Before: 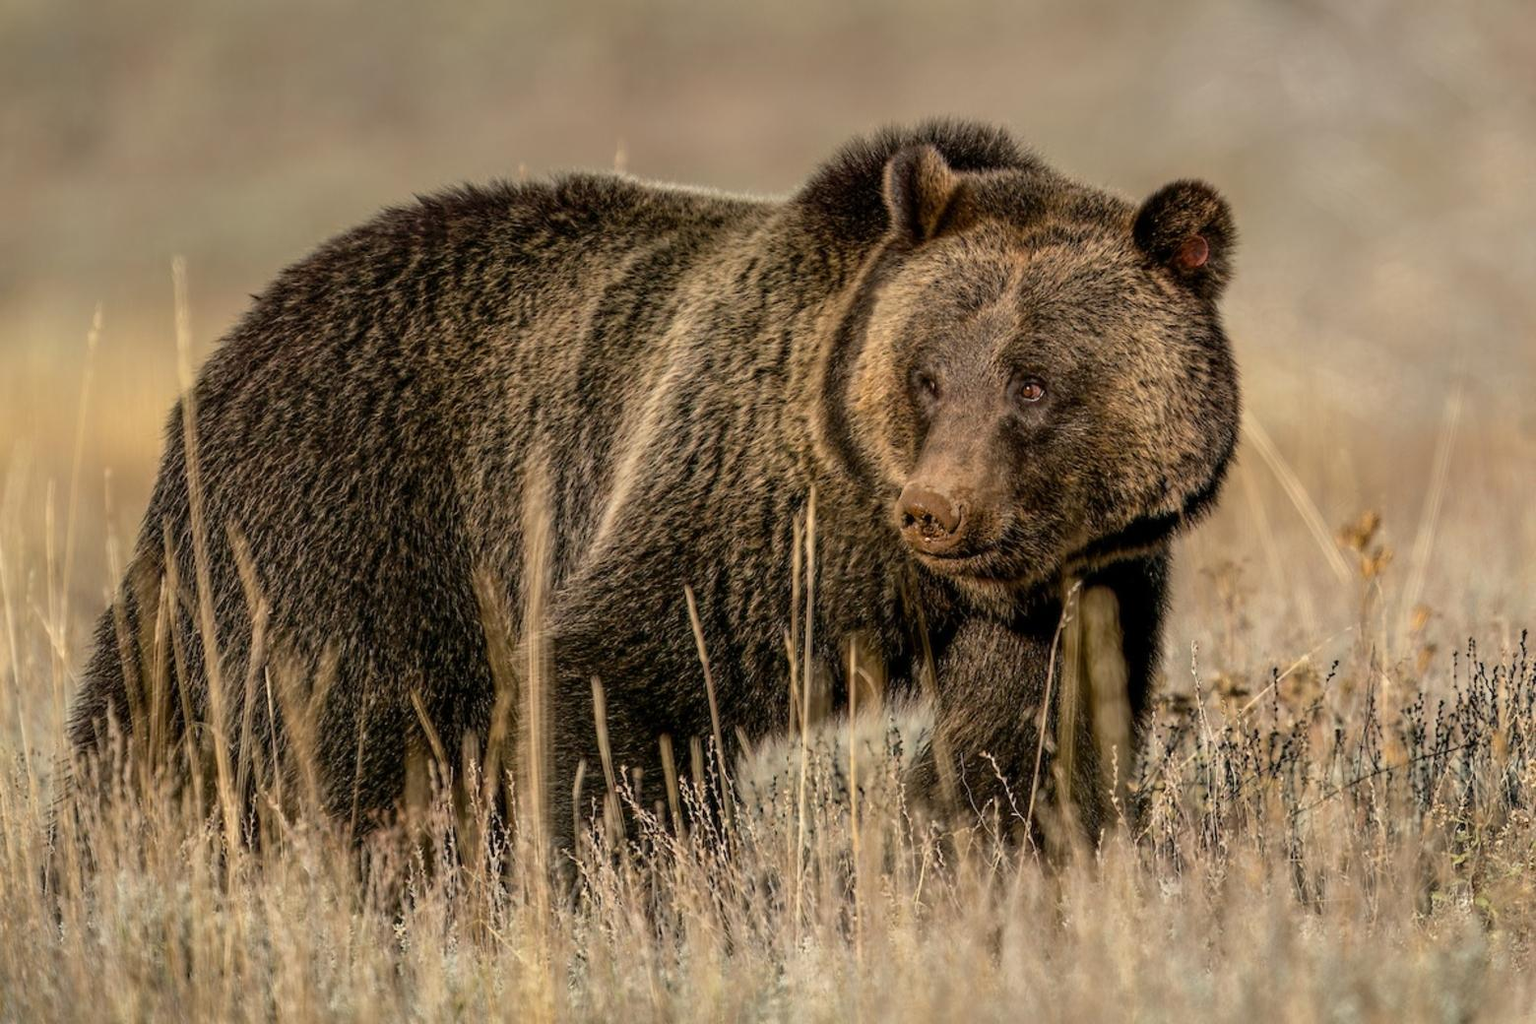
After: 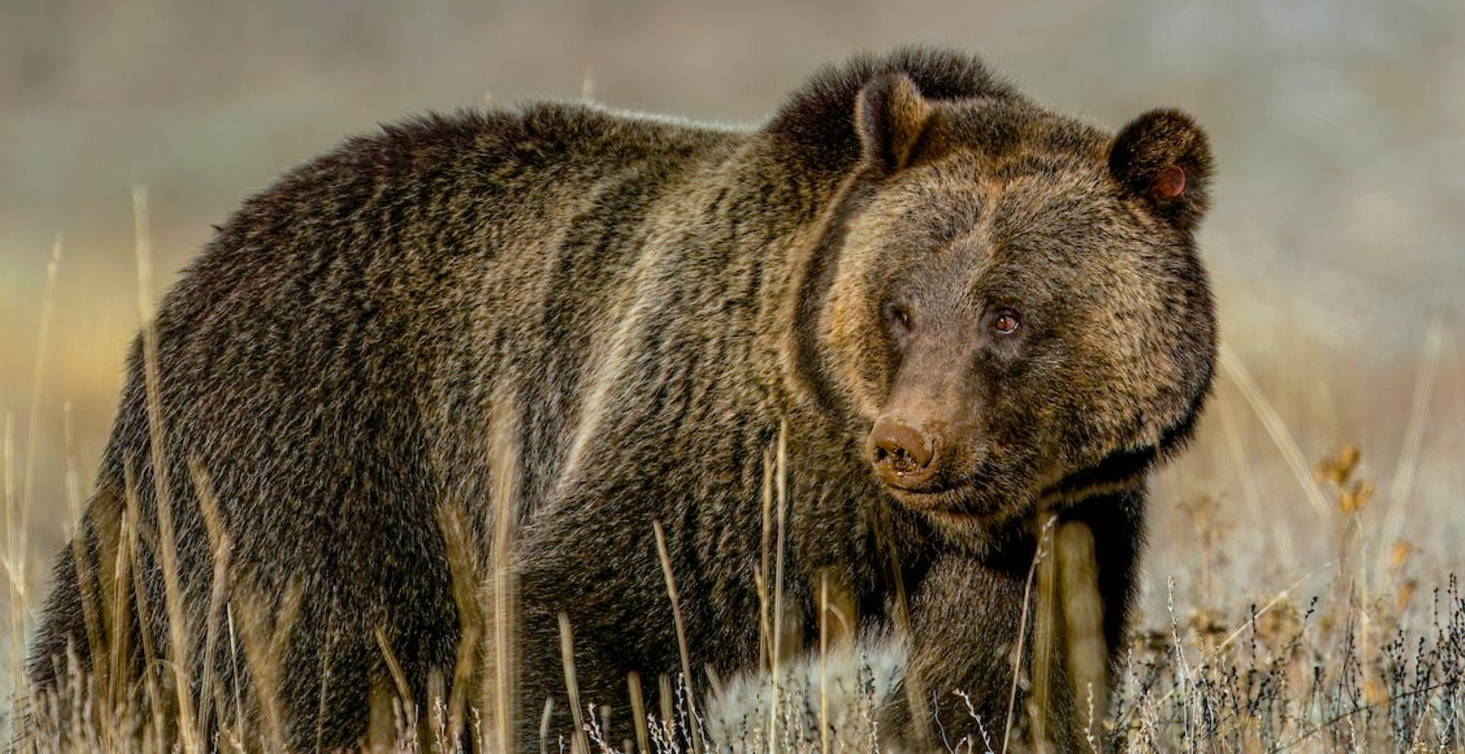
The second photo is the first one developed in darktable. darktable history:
color balance rgb: perceptual saturation grading › global saturation 34.521%
color correction: highlights a* -9.78, highlights b* -21
crop: left 2.7%, top 7.134%, right 3.345%, bottom 20.358%
